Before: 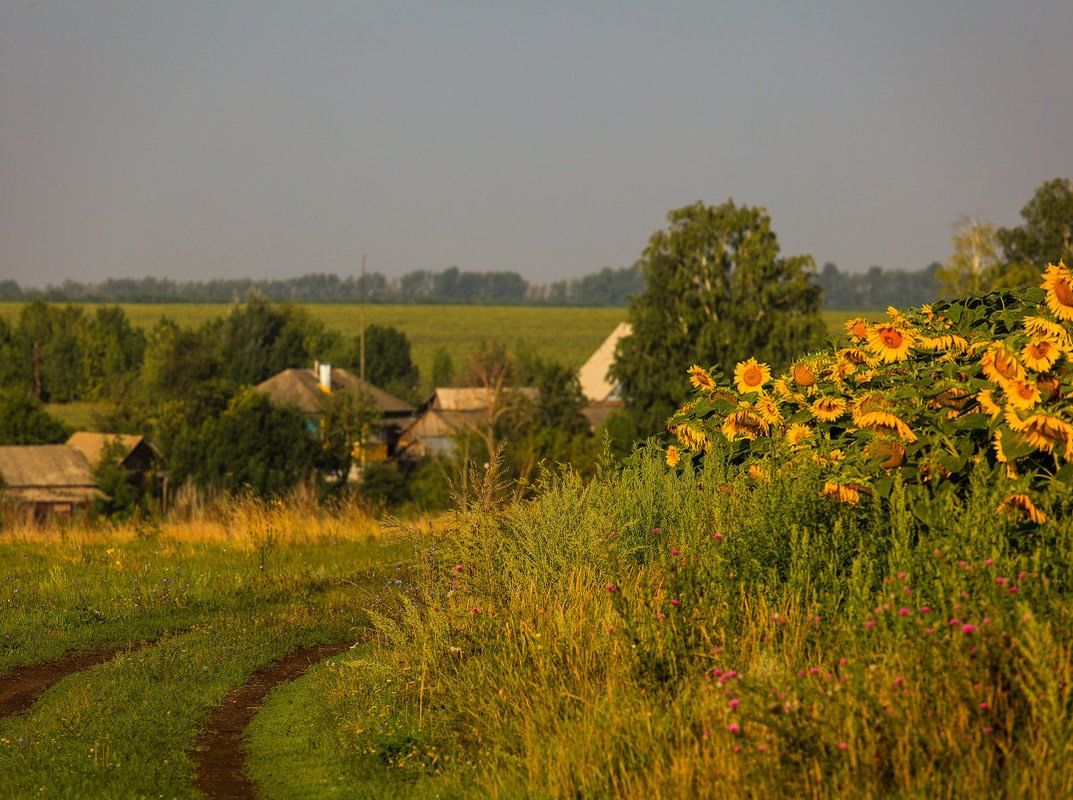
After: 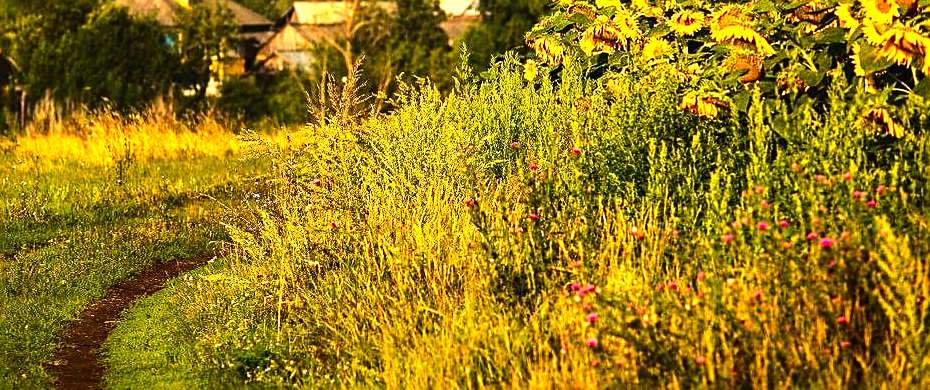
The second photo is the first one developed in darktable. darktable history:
crop and rotate: left 13.301%, top 48.265%, bottom 2.891%
contrast brightness saturation: contrast 0.115, brightness -0.123, saturation 0.197
exposure: black level correction -0.005, exposure 1.005 EV, compensate highlight preservation false
tone equalizer: -8 EV -0.742 EV, -7 EV -0.692 EV, -6 EV -0.61 EV, -5 EV -0.372 EV, -3 EV 0.405 EV, -2 EV 0.6 EV, -1 EV 0.686 EV, +0 EV 0.749 EV, edges refinement/feathering 500, mask exposure compensation -1.57 EV, preserve details no
sharpen: on, module defaults
